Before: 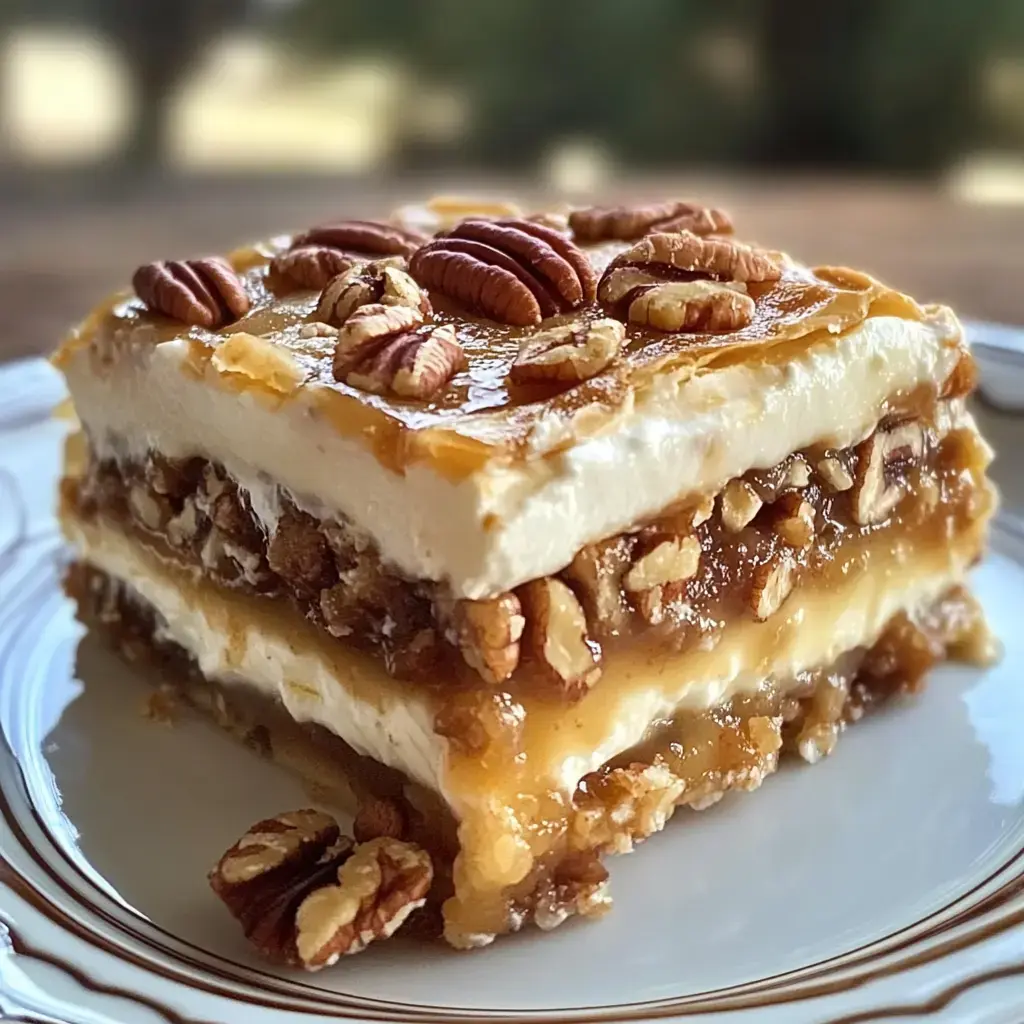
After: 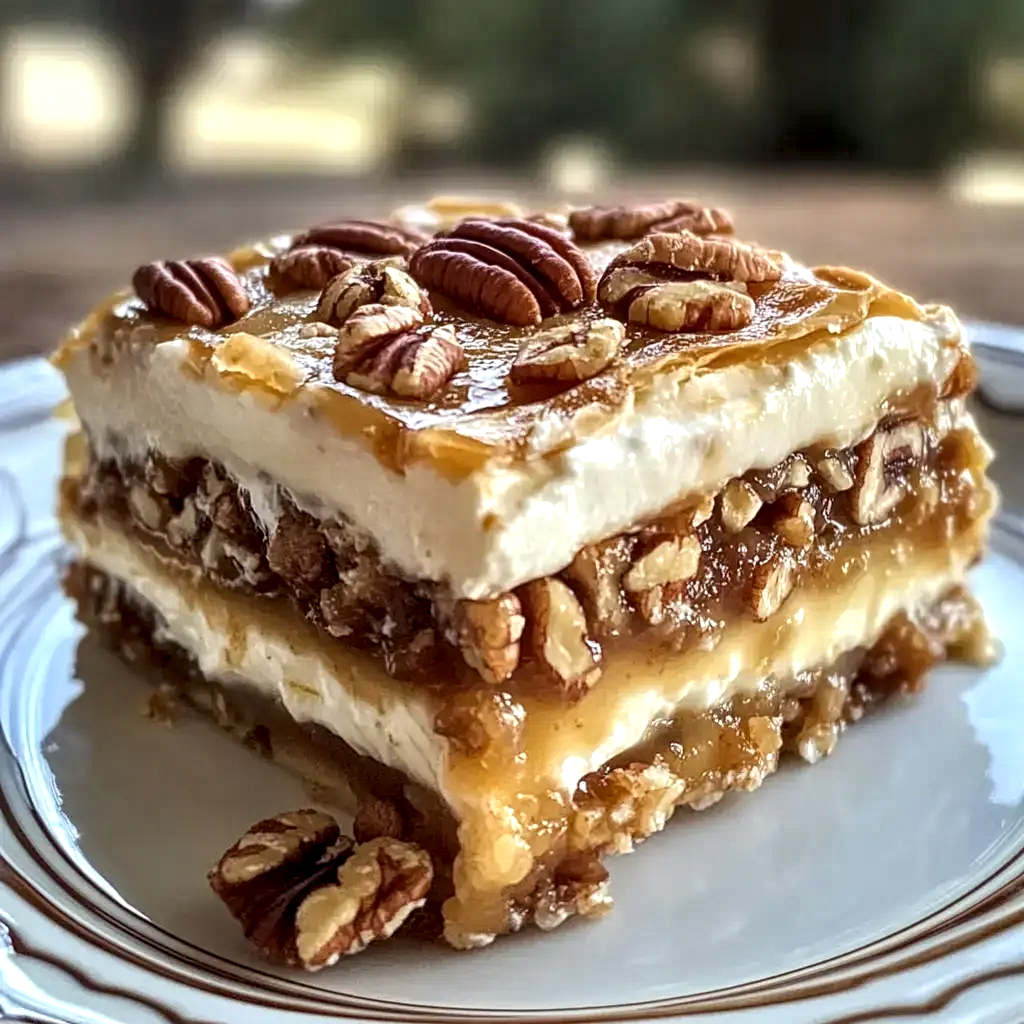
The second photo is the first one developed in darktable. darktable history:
color correction: highlights b* 0.004
local contrast: highlights 103%, shadows 100%, detail 200%, midtone range 0.2
